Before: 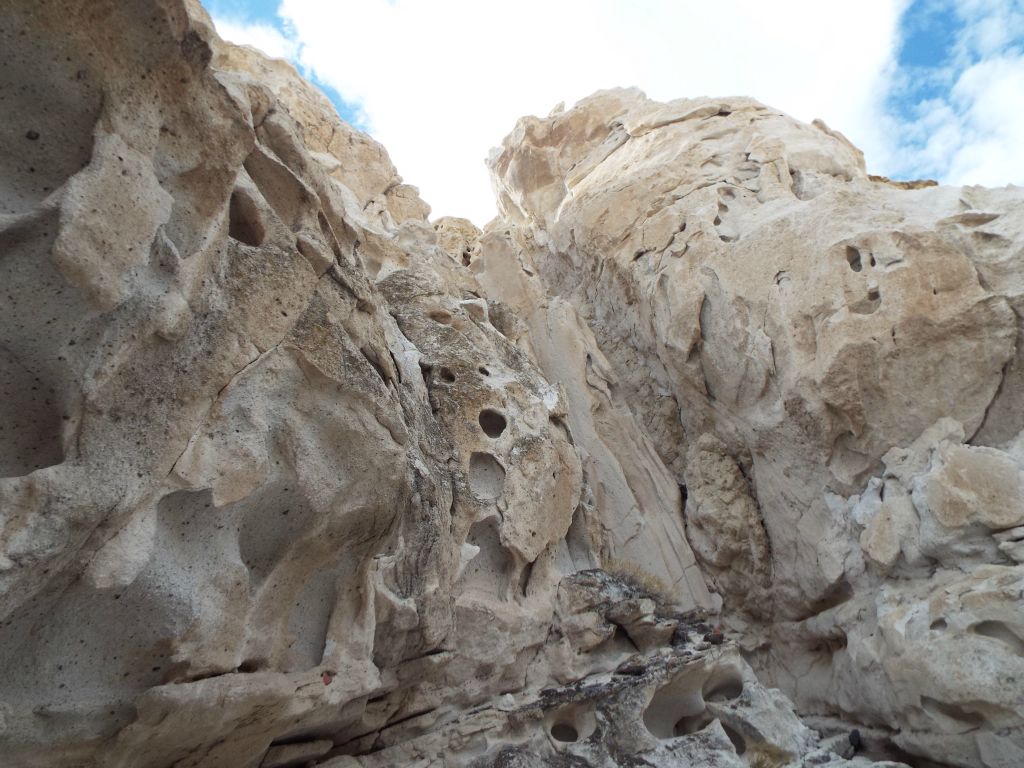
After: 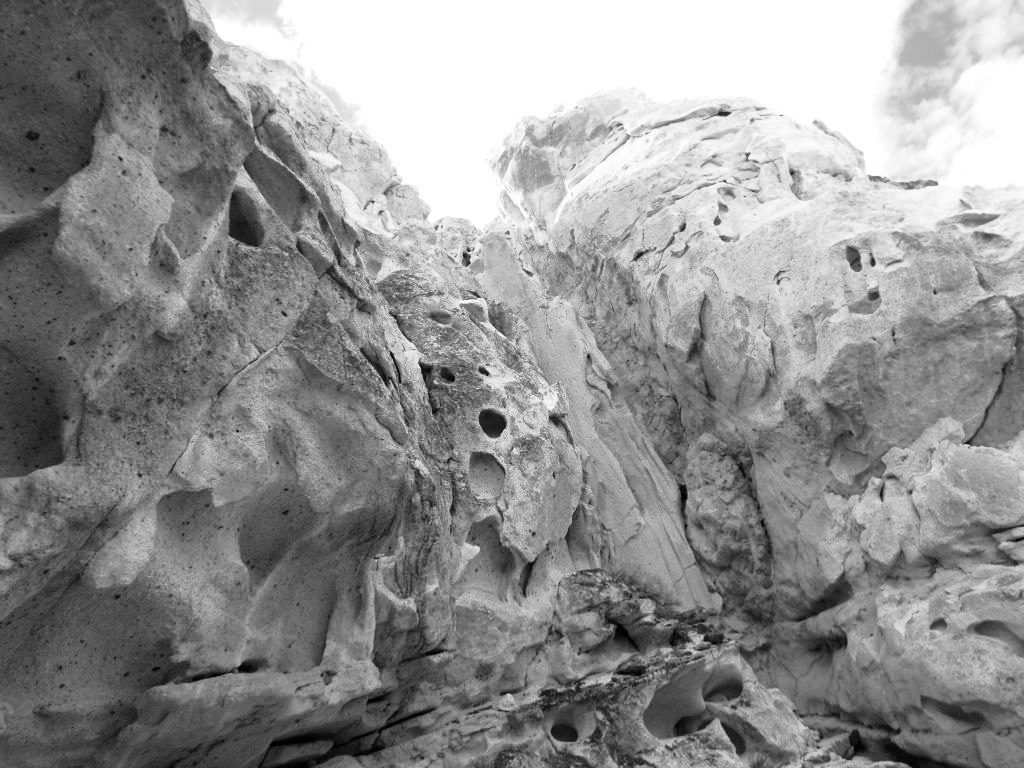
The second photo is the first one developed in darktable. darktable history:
filmic rgb: white relative exposure 2.45 EV, hardness 6.33
tone equalizer: on, module defaults
monochrome: on, module defaults
exposure: exposure 0.2 EV, compensate highlight preservation false
